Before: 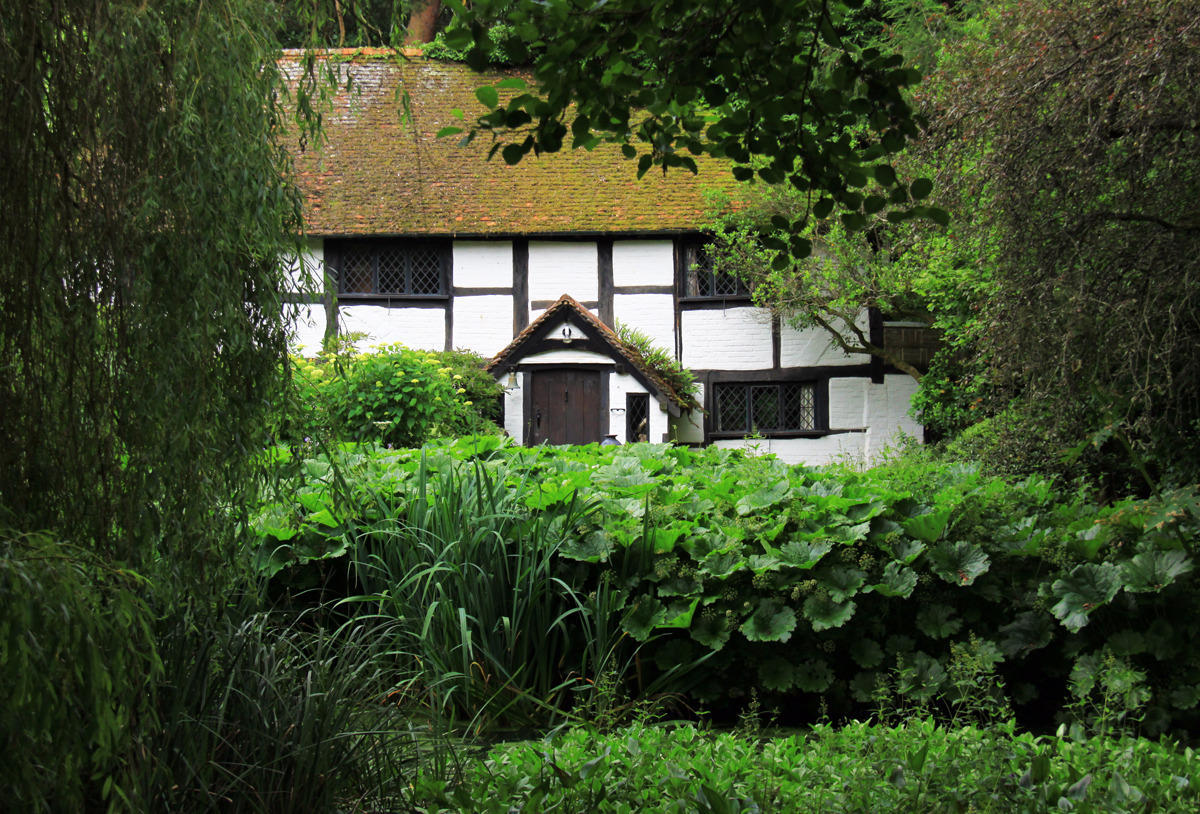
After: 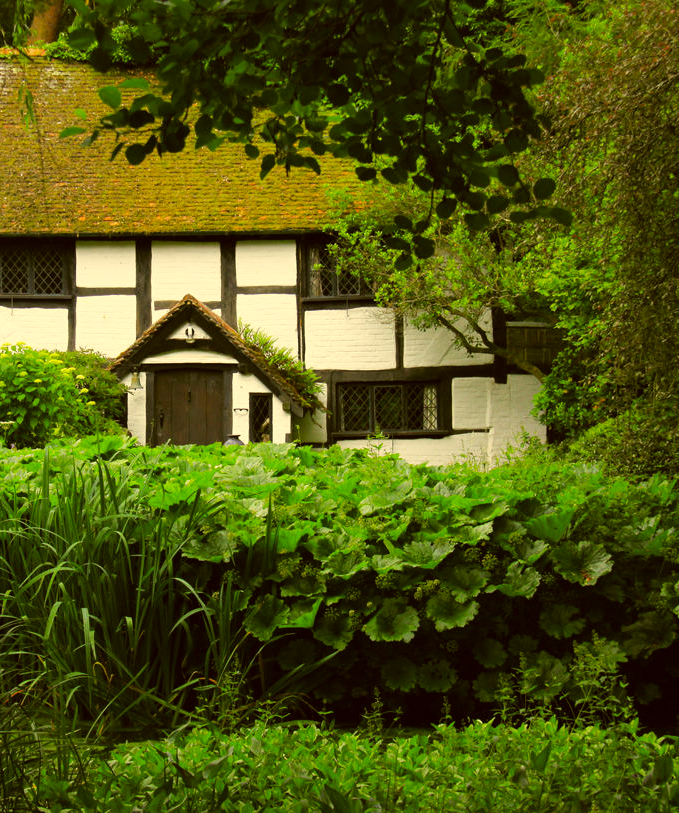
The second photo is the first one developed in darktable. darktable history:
shadows and highlights: shadows 5, soften with gaussian
color correction: highlights a* 0.162, highlights b* 29.53, shadows a* -0.162, shadows b* 21.09
crop: left 31.458%, top 0%, right 11.876%
